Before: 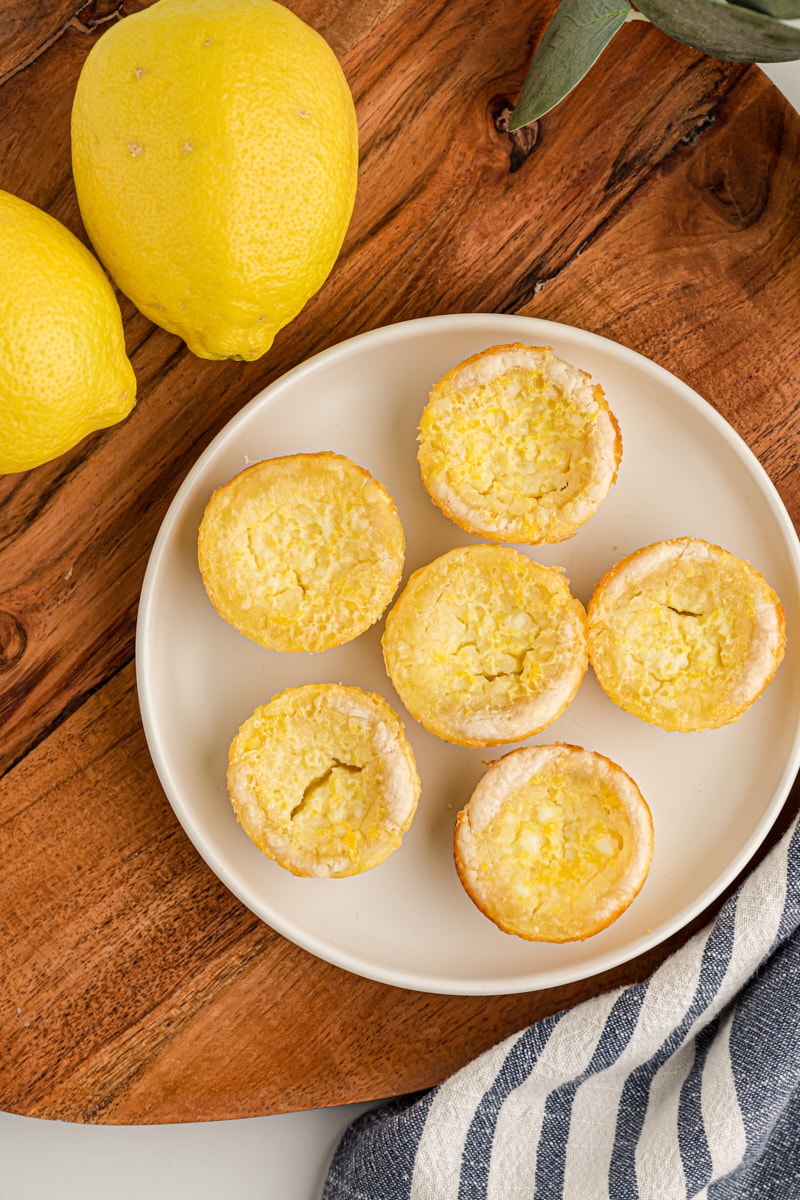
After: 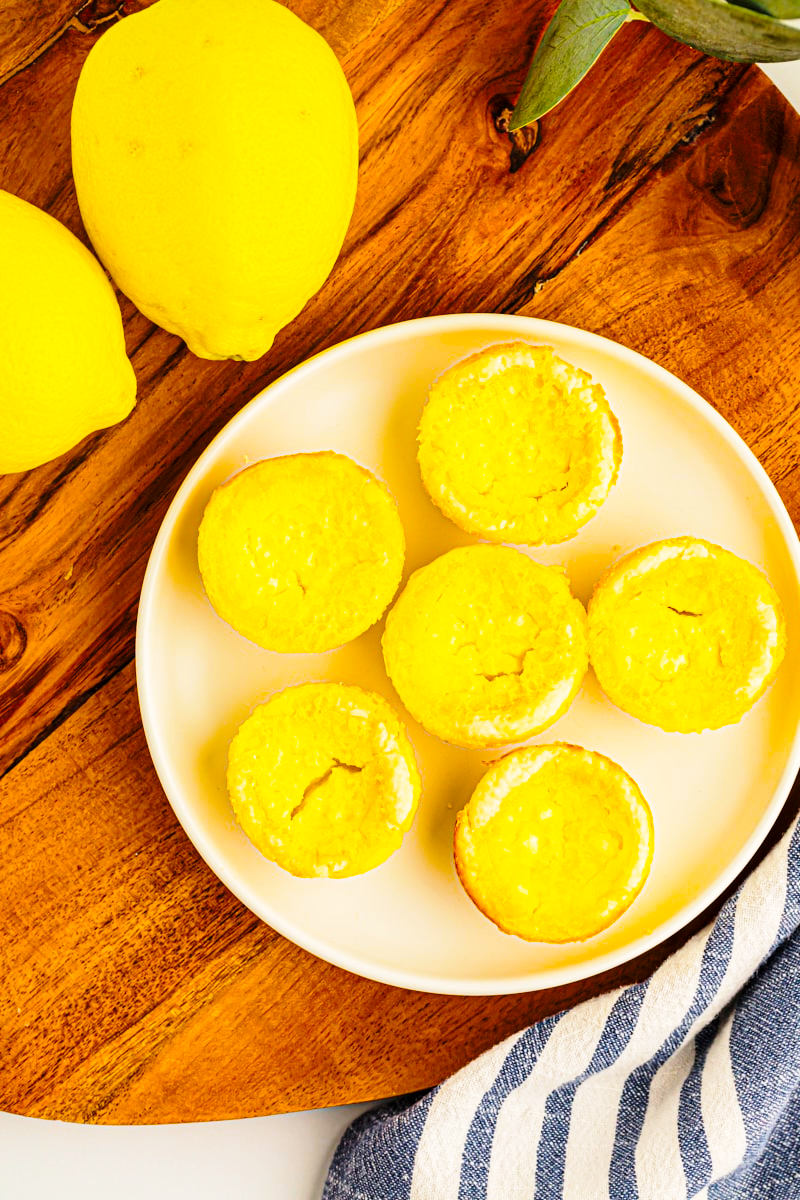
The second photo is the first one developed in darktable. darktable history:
color balance rgb: linear chroma grading › shadows -39.979%, linear chroma grading › highlights 39.629%, linear chroma grading › global chroma 44.788%, linear chroma grading › mid-tones -29.951%, perceptual saturation grading › global saturation 29.483%, global vibrance 9.936%
base curve: curves: ch0 [(0, 0) (0.028, 0.03) (0.121, 0.232) (0.46, 0.748) (0.859, 0.968) (1, 1)], preserve colors none
